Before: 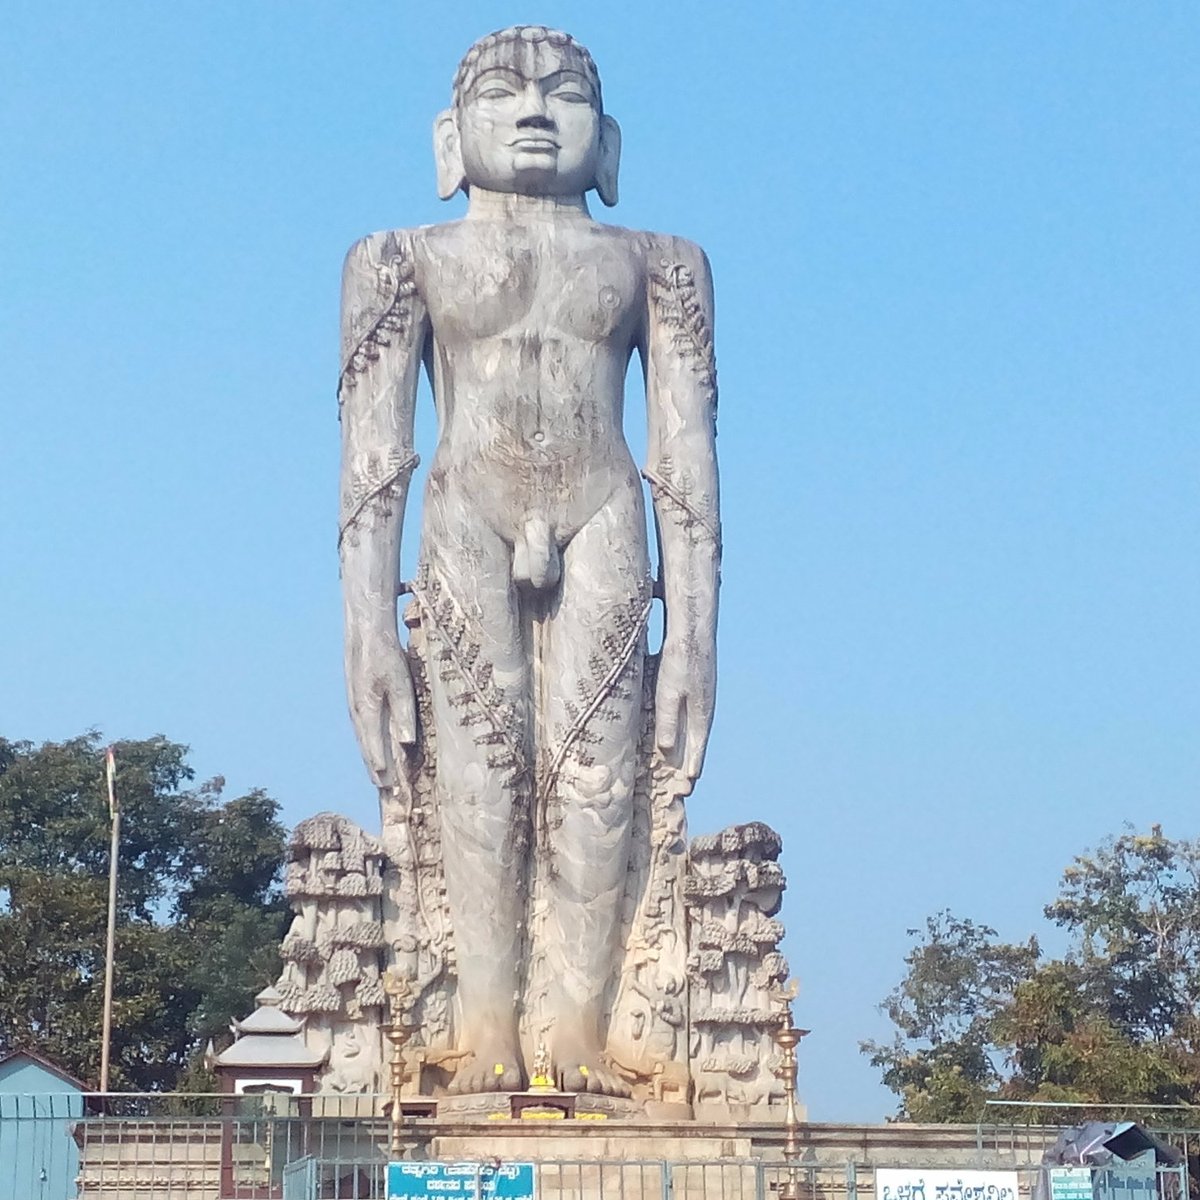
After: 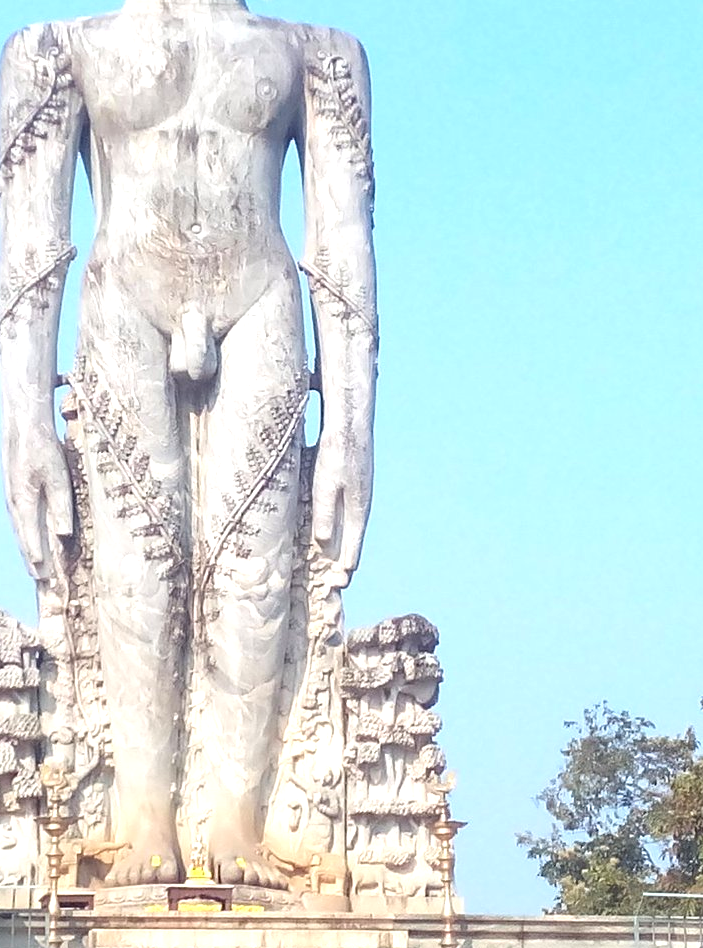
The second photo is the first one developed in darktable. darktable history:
crop and rotate: left 28.592%, top 17.374%, right 12.774%, bottom 3.577%
exposure: black level correction 0, exposure 0.702 EV, compensate highlight preservation false
